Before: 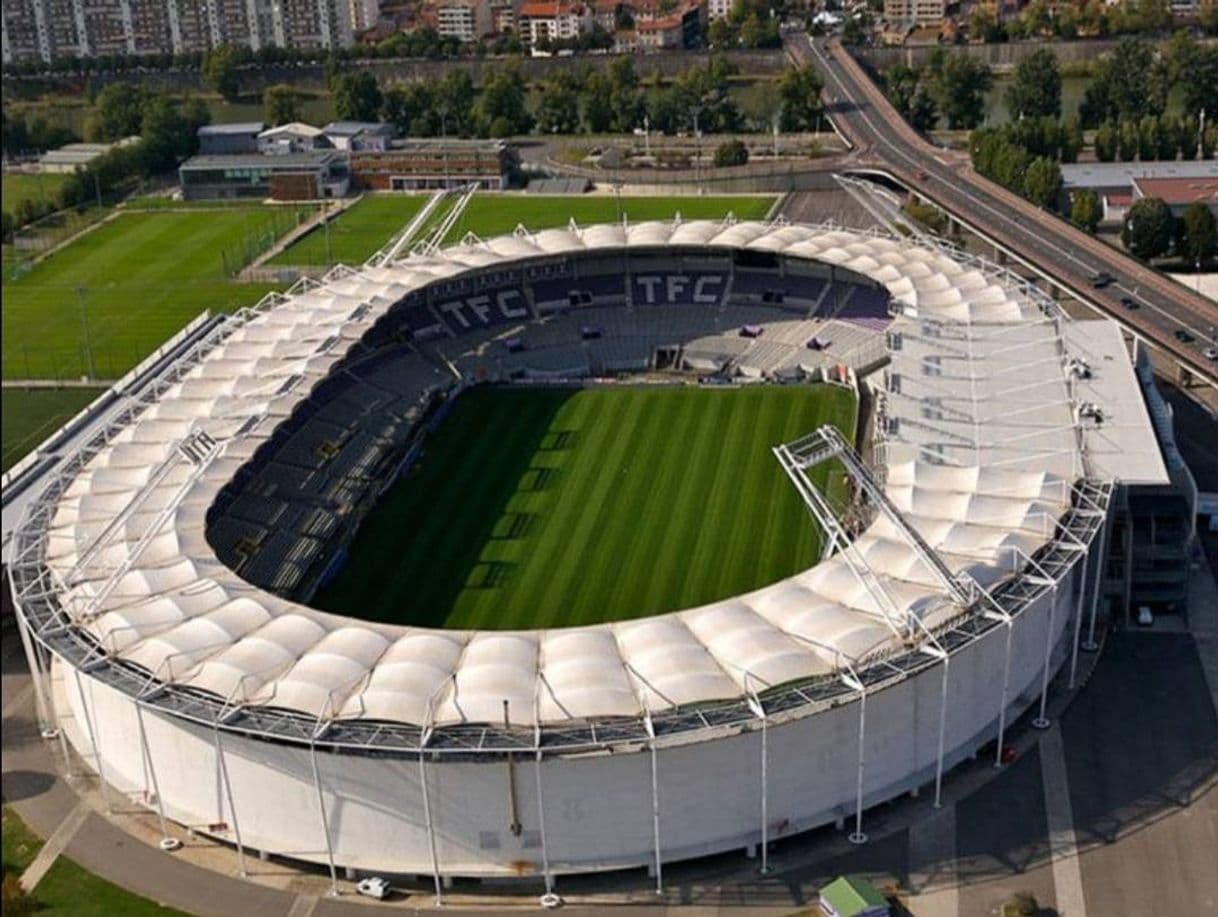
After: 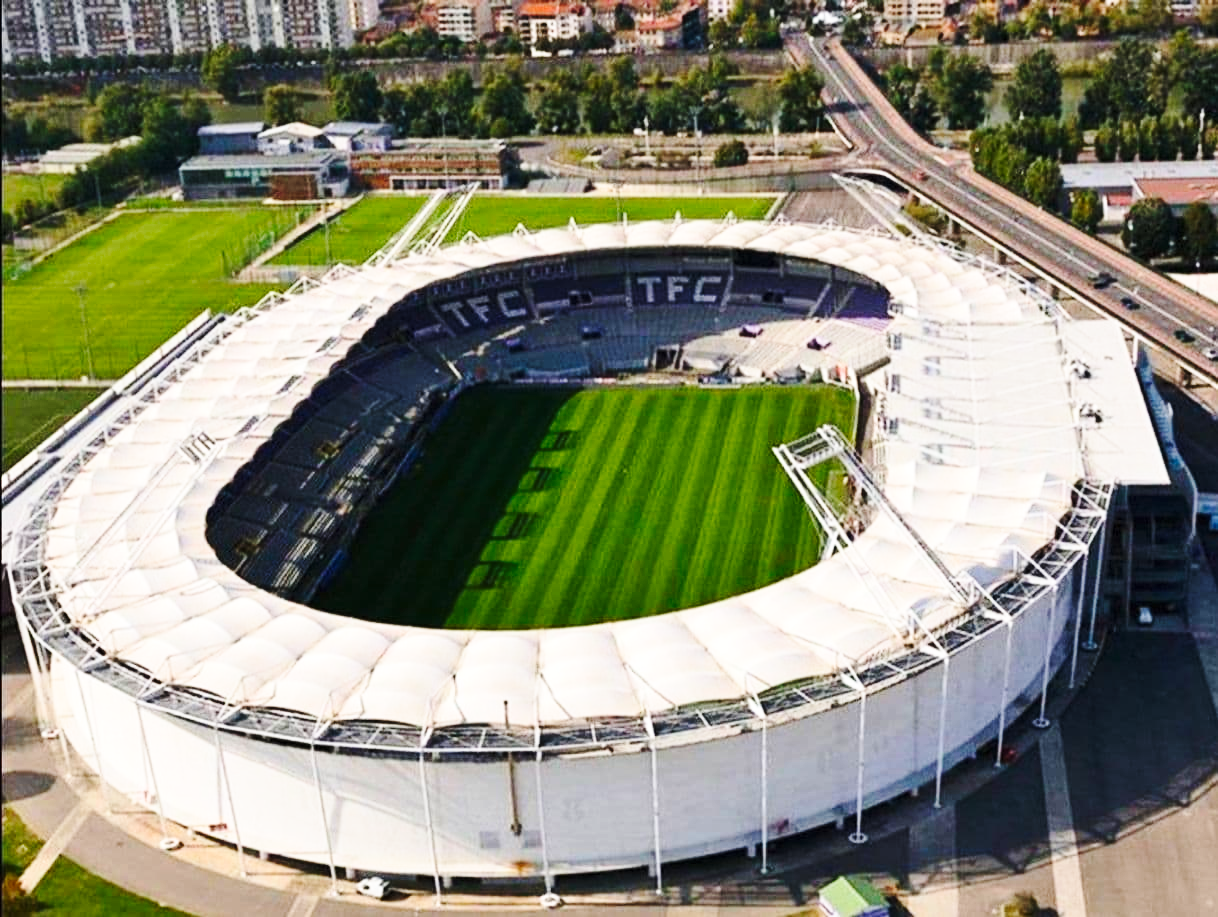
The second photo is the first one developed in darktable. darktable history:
color balance rgb: perceptual saturation grading › global saturation -9.635%, perceptual saturation grading › highlights -27.483%, perceptual saturation grading › shadows 21.254%
contrast brightness saturation: contrast 0.204, brightness 0.168, saturation 0.216
base curve: curves: ch0 [(0, 0) (0.028, 0.03) (0.121, 0.232) (0.46, 0.748) (0.859, 0.968) (1, 1)], preserve colors none
